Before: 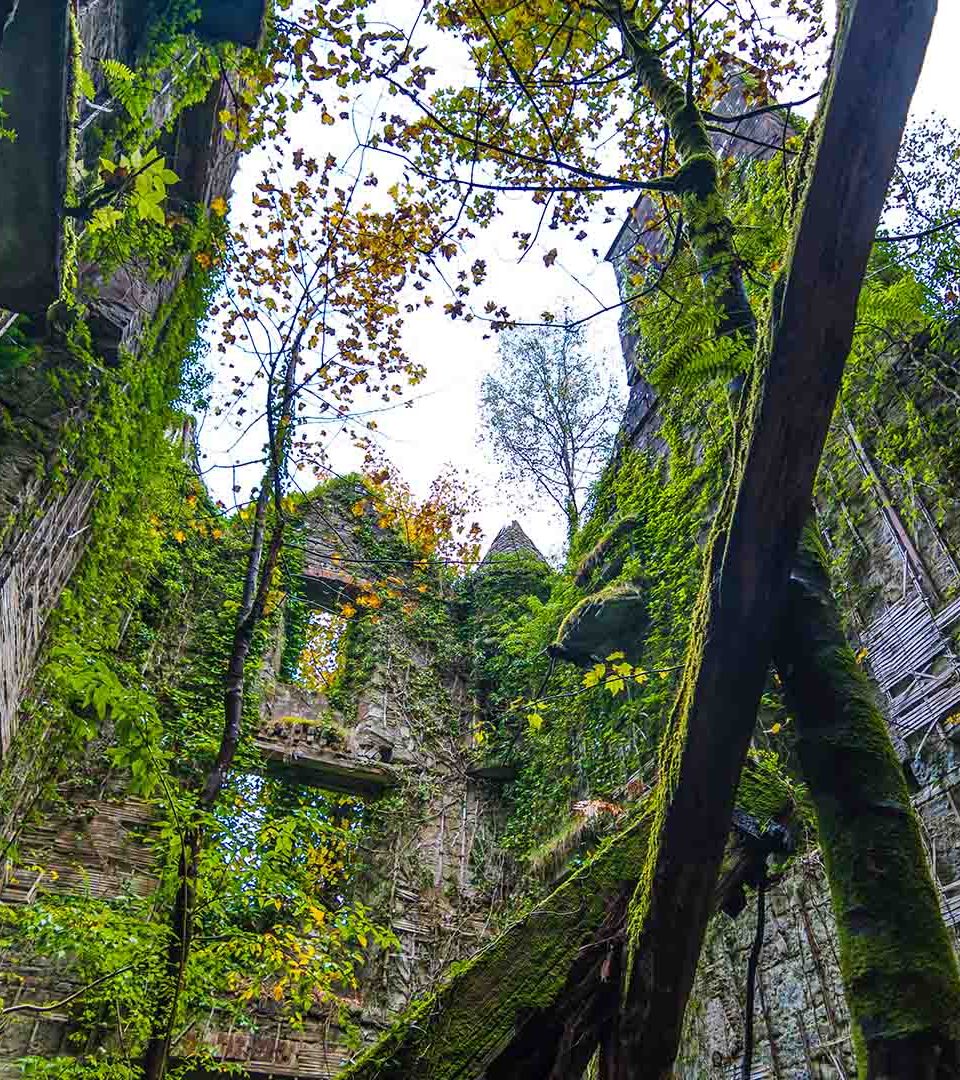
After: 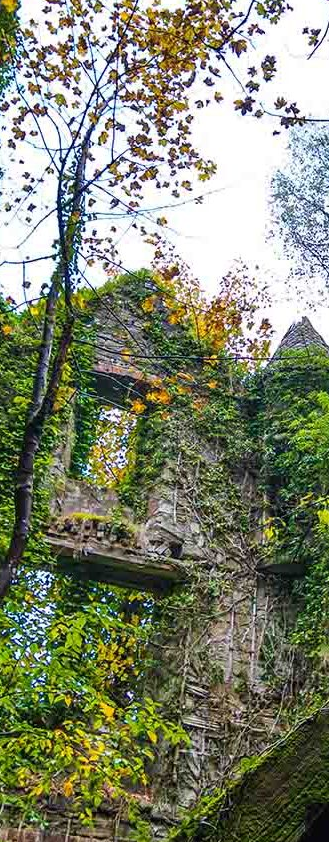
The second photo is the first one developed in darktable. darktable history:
crop and rotate: left 21.944%, top 19.032%, right 43.694%, bottom 2.974%
